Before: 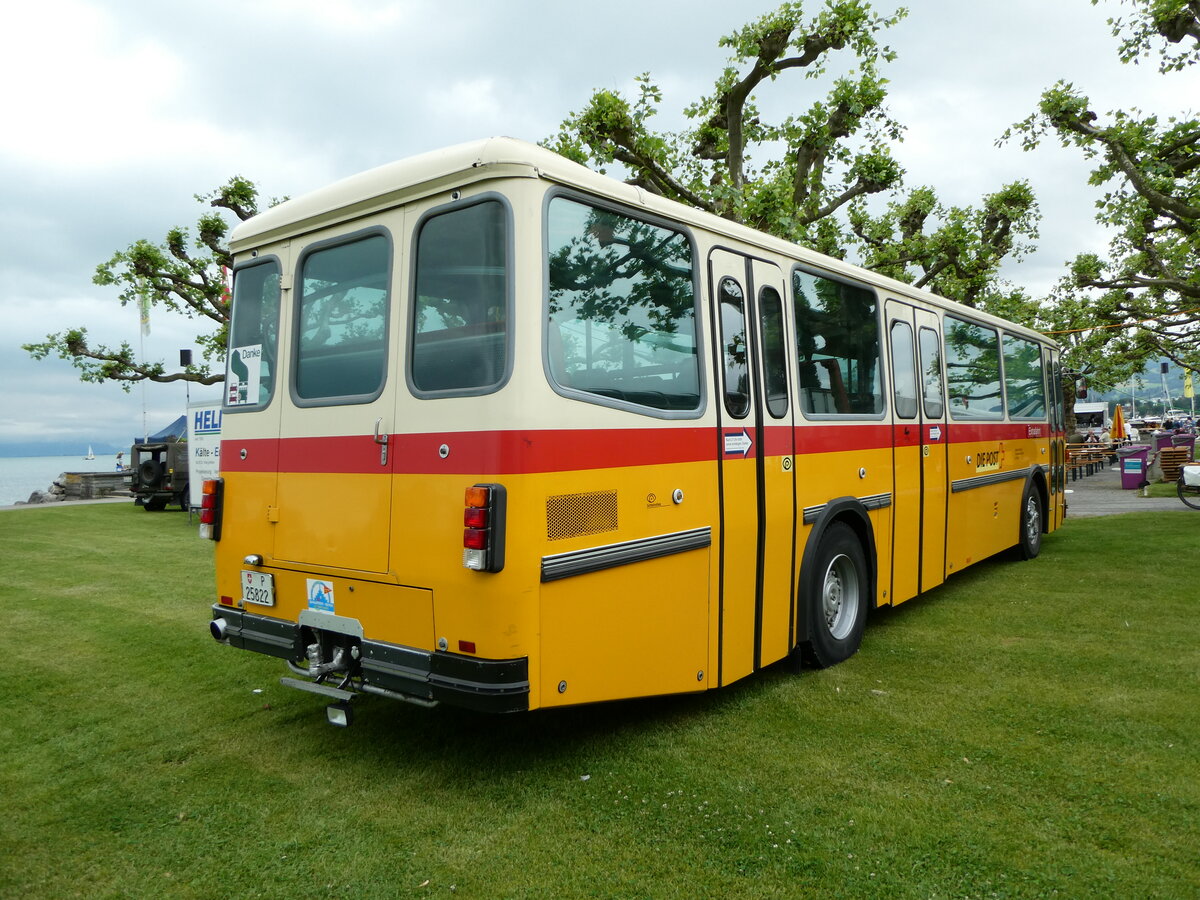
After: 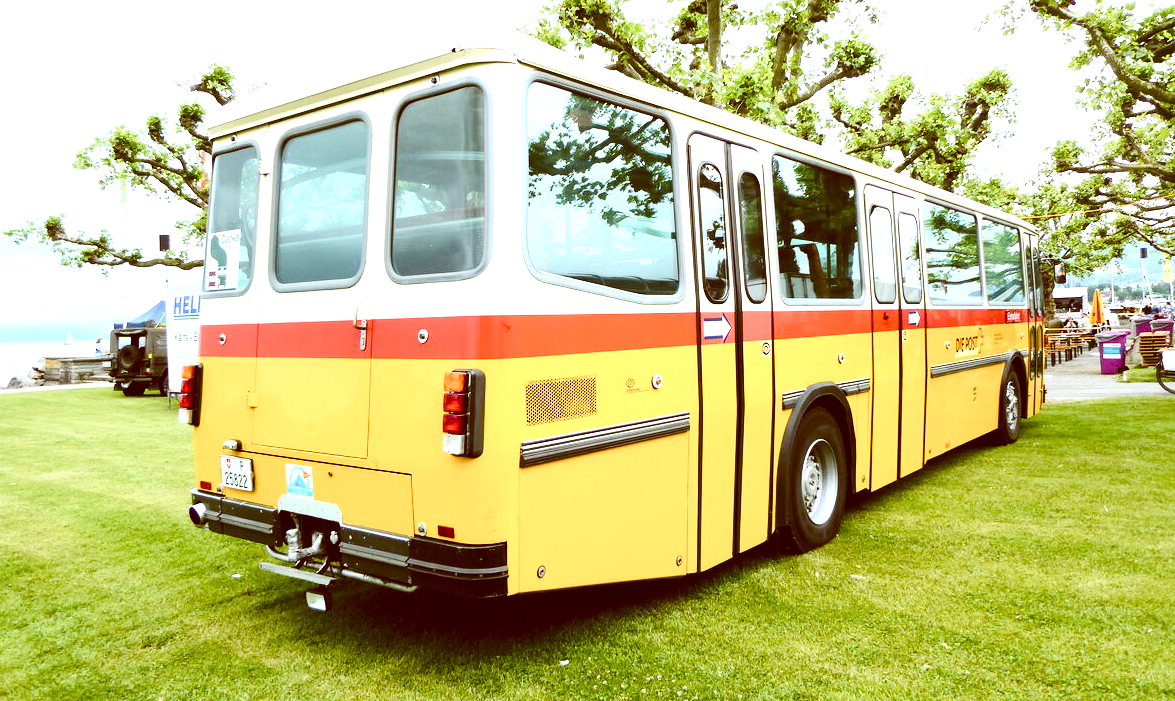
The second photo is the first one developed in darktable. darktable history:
exposure: black level correction 0, exposure 1.1 EV, compensate highlight preservation false
color balance: lift [1, 1.011, 0.999, 0.989], gamma [1.109, 1.045, 1.039, 0.955], gain [0.917, 0.936, 0.952, 1.064], contrast 2.32%, contrast fulcrum 19%, output saturation 101%
crop and rotate: left 1.814%, top 12.818%, right 0.25%, bottom 9.225%
contrast brightness saturation: contrast 0.28
color balance rgb: perceptual saturation grading › global saturation 20%, perceptual saturation grading › highlights -50%, perceptual saturation grading › shadows 30%, perceptual brilliance grading › global brilliance 10%, perceptual brilliance grading › shadows 15%
